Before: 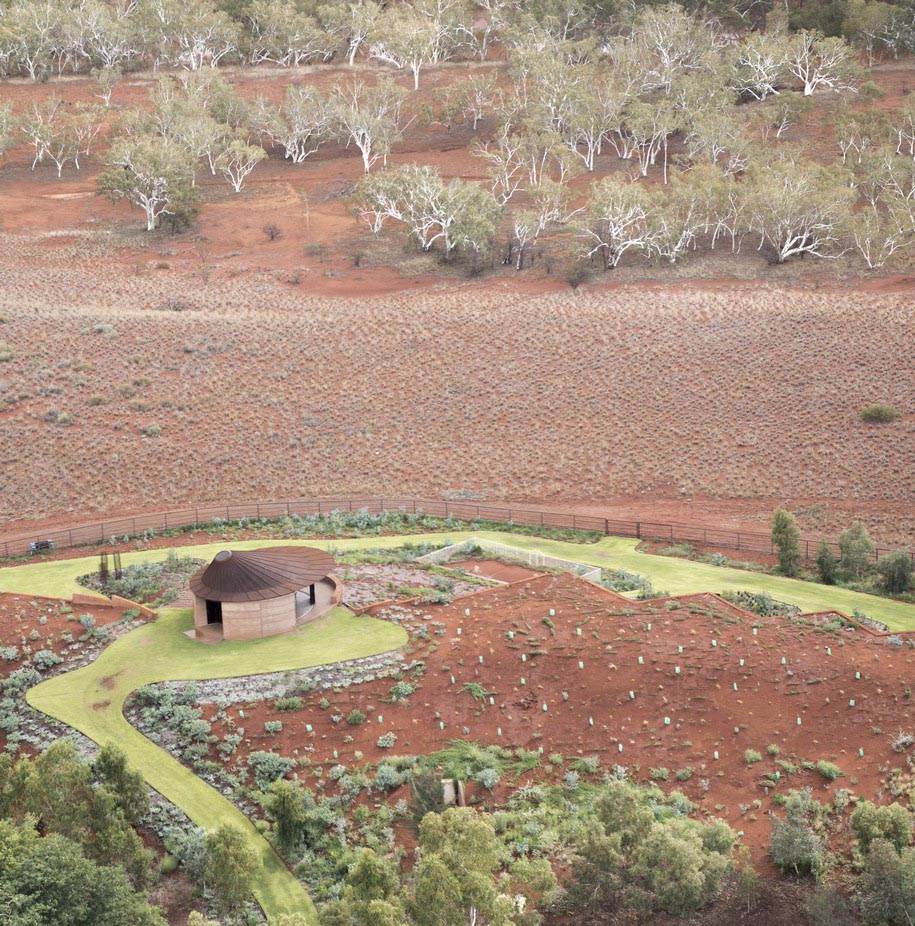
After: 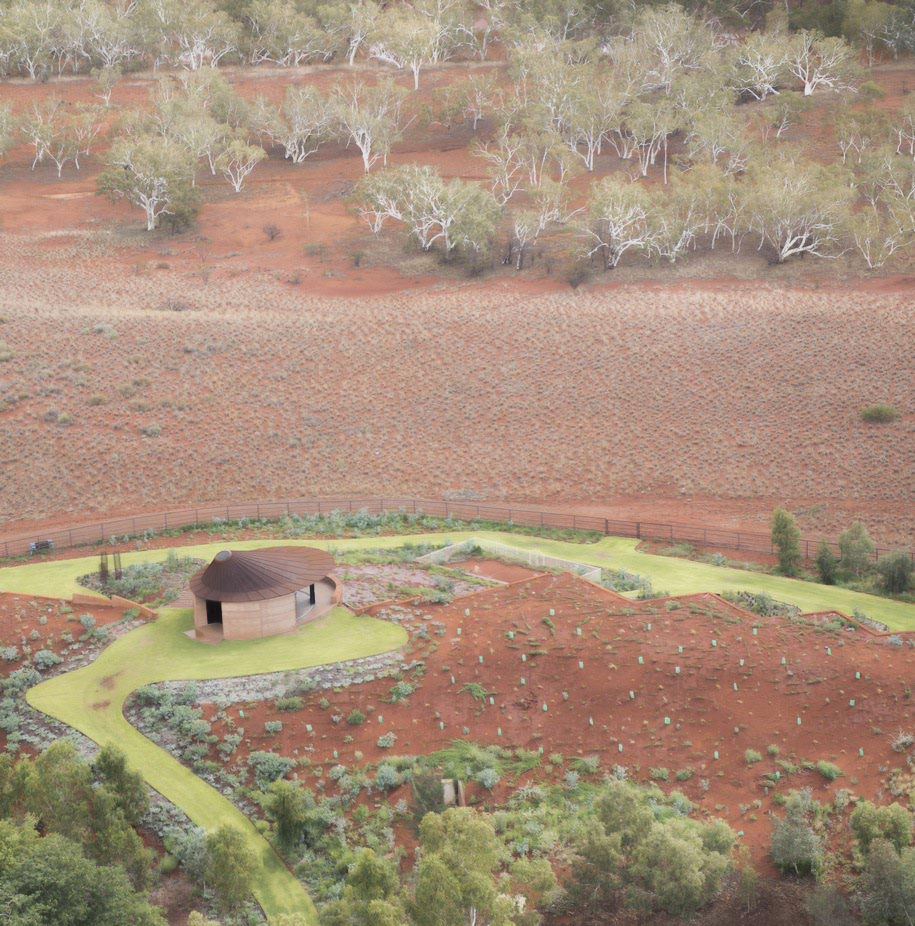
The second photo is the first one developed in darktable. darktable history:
contrast equalizer: y [[0.502, 0.517, 0.543, 0.576, 0.611, 0.631], [0.5 ×6], [0.5 ×6], [0 ×6], [0 ×6]], mix -0.99
